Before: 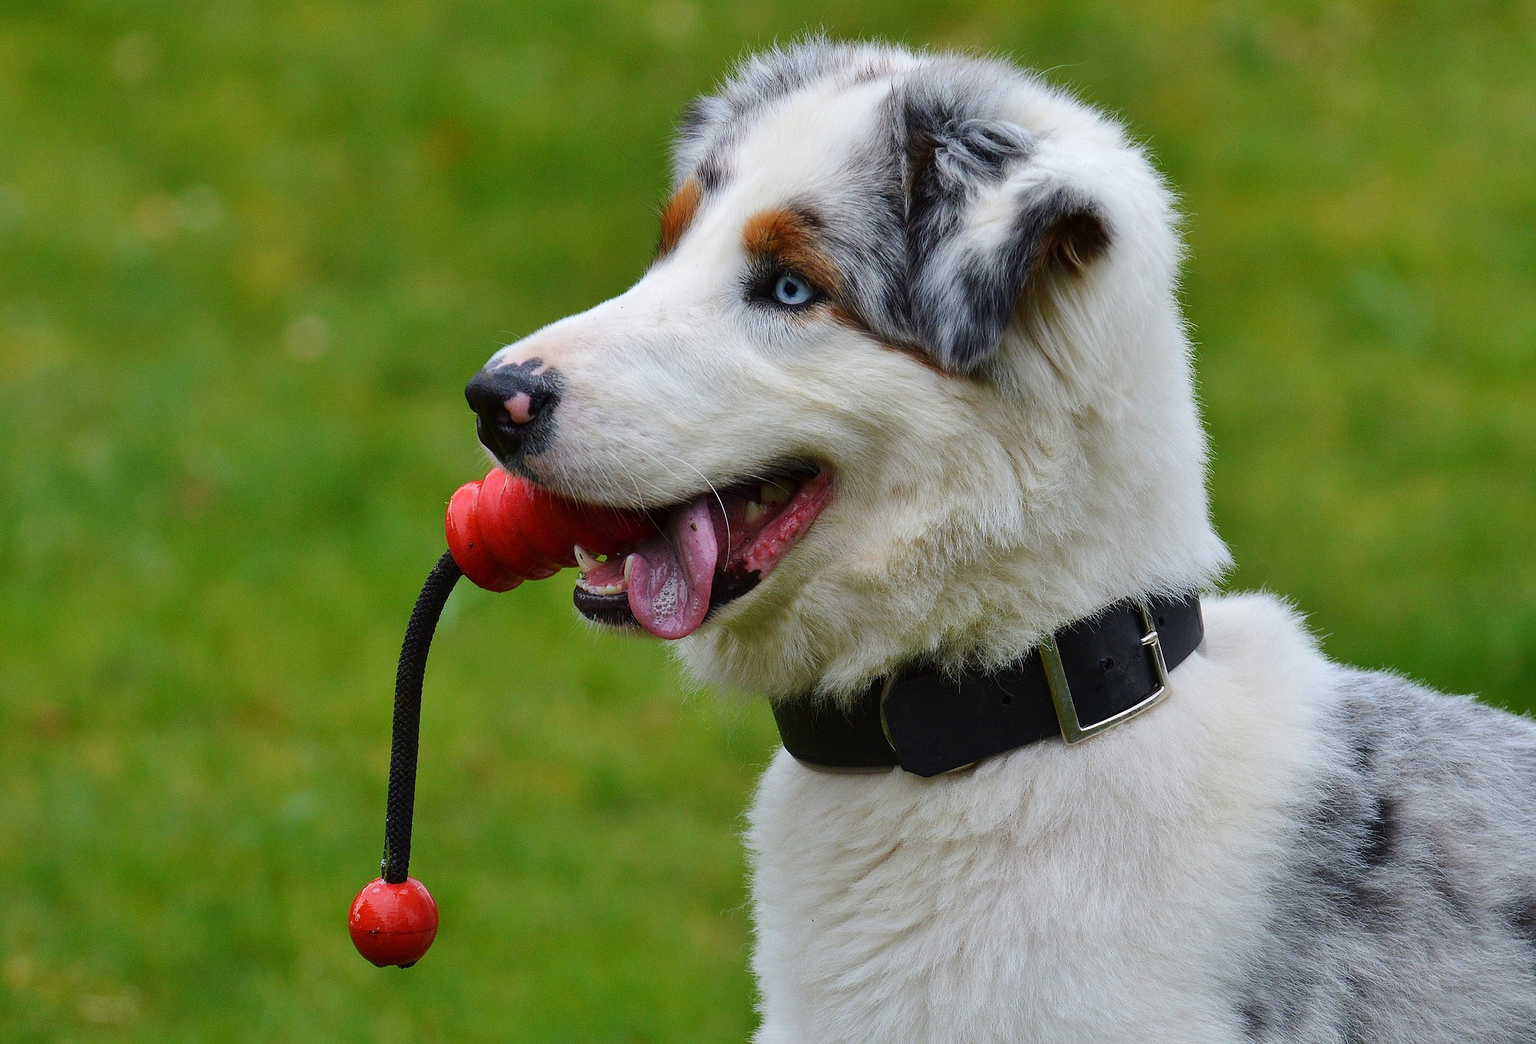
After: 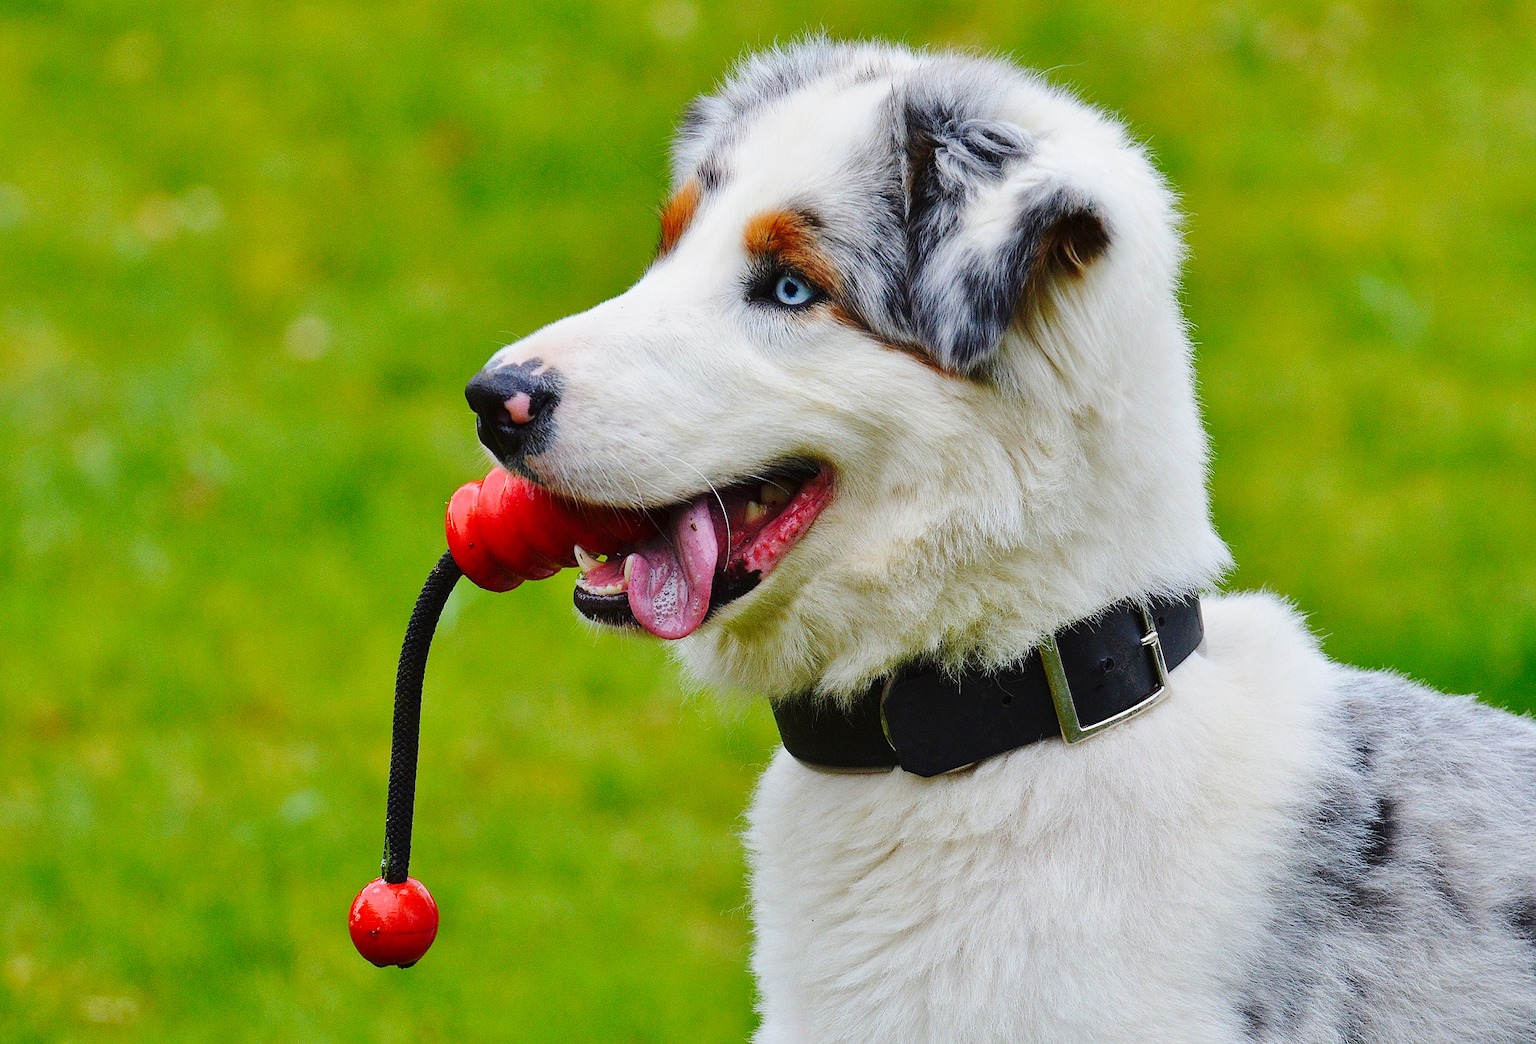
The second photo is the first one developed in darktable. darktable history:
tone equalizer: -8 EV 0.25 EV, -7 EV 0.417 EV, -6 EV 0.417 EV, -5 EV 0.25 EV, -3 EV -0.25 EV, -2 EV -0.417 EV, -1 EV -0.417 EV, +0 EV -0.25 EV, edges refinement/feathering 500, mask exposure compensation -1.57 EV, preserve details guided filter
base curve: curves: ch0 [(0, 0) (0.028, 0.03) (0.121, 0.232) (0.46, 0.748) (0.859, 0.968) (1, 1)], preserve colors none
